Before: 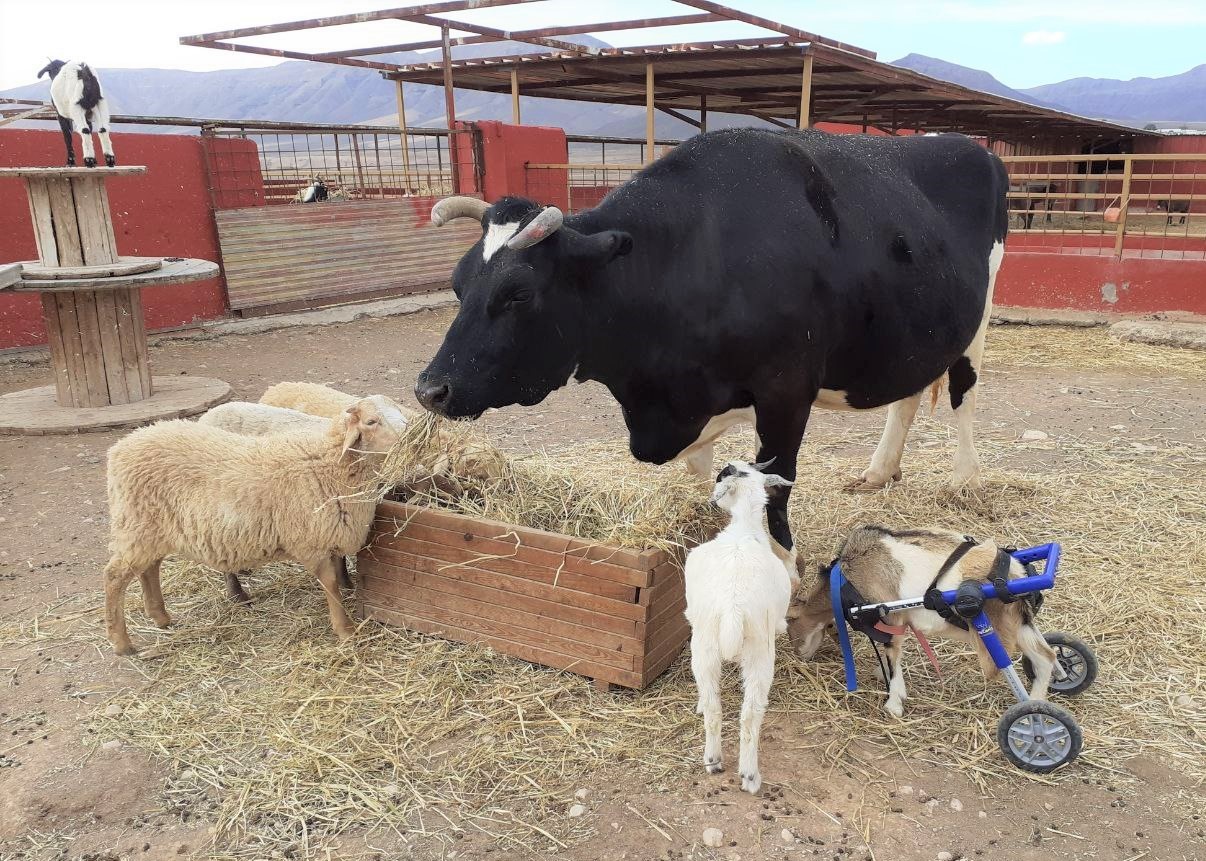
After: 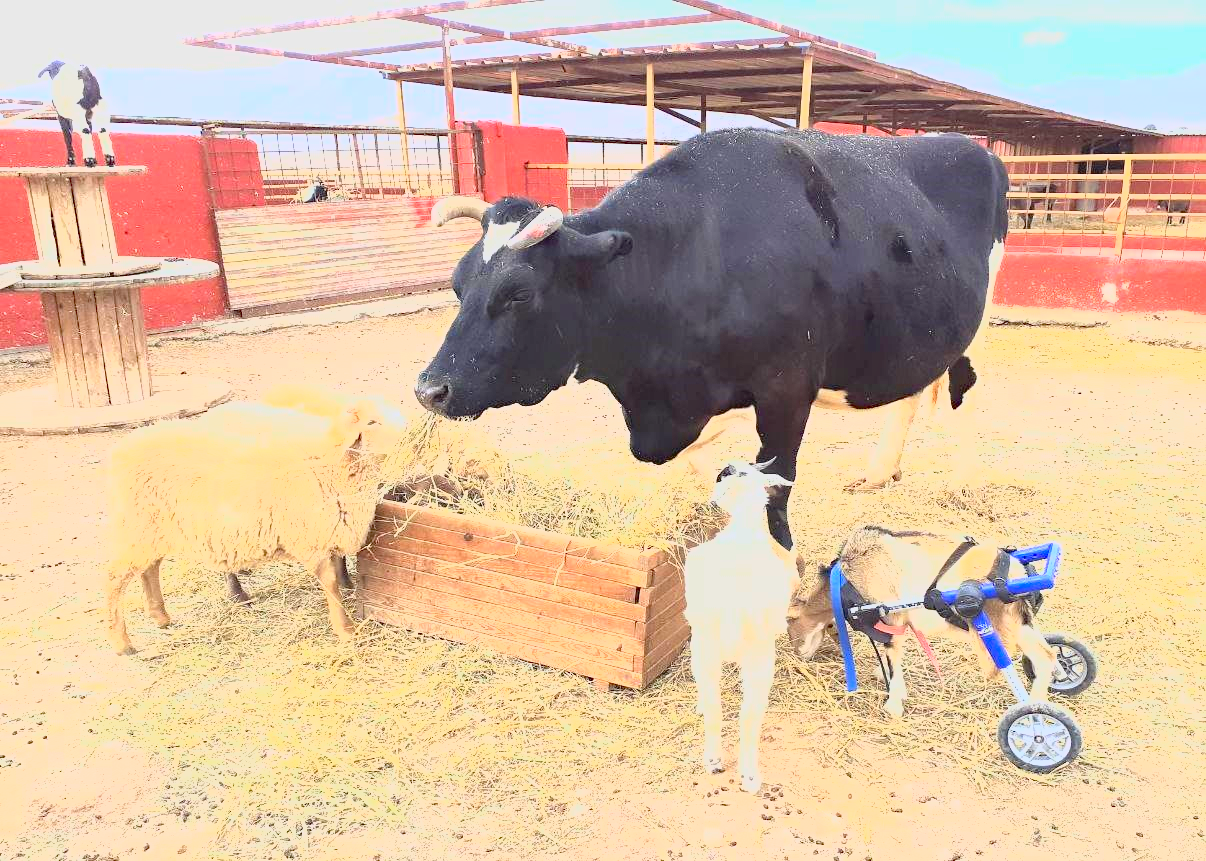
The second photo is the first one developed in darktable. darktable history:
exposure: black level correction 0, exposure 1.975 EV, compensate exposure bias true, compensate highlight preservation false
lowpass: radius 0.1, contrast 0.85, saturation 1.1, unbound 0
haze removal: compatibility mode true, adaptive false
